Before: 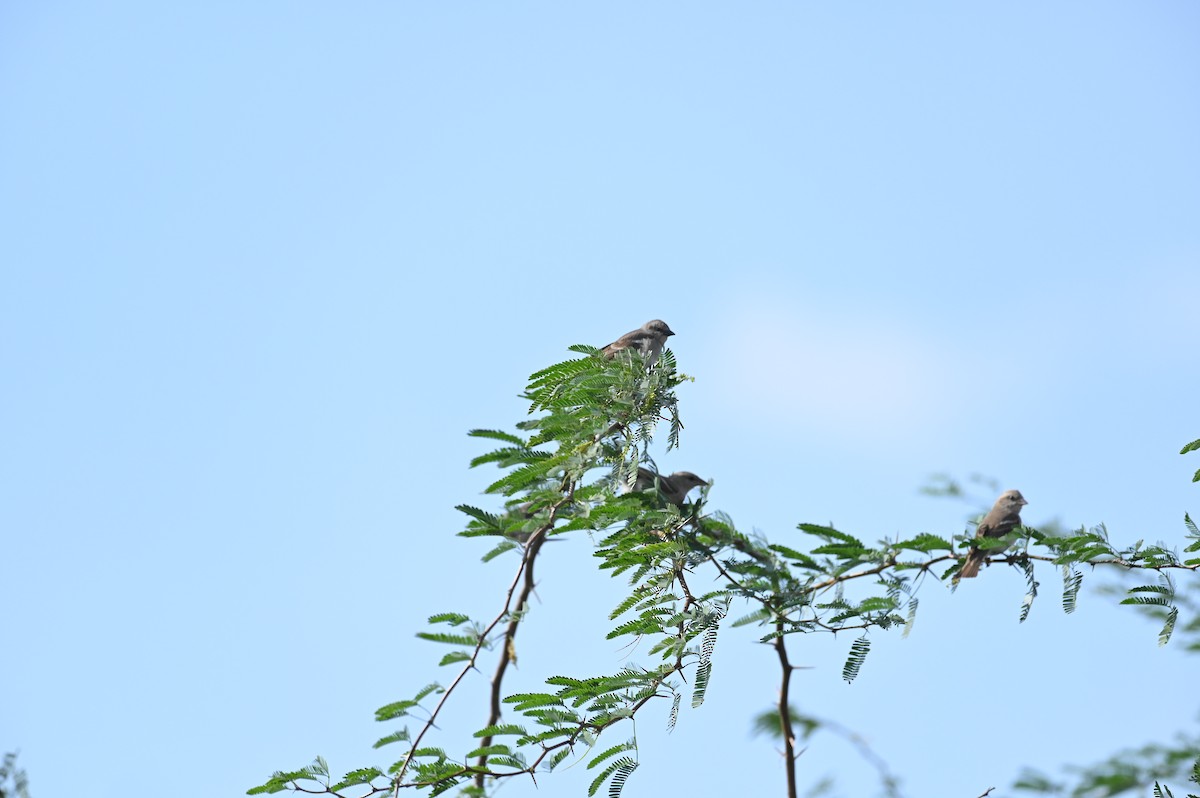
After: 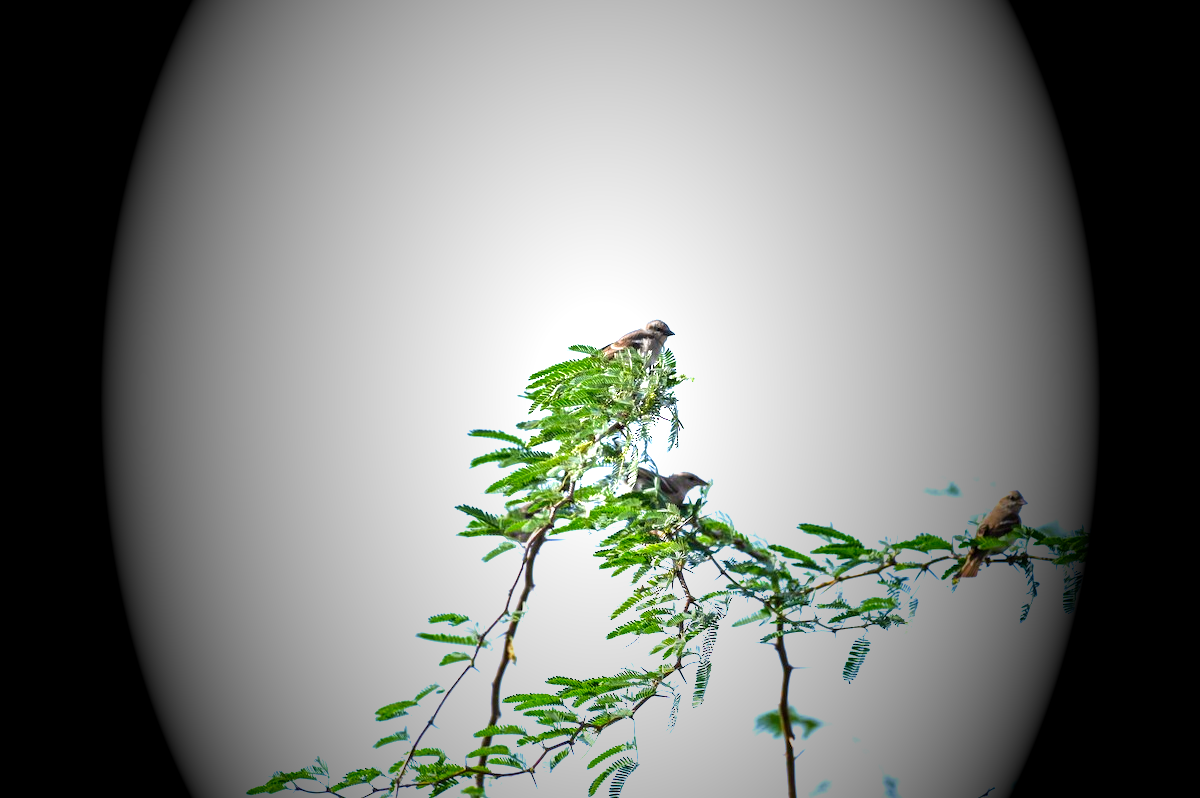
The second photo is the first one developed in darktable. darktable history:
velvia: strength 27%
contrast equalizer: octaves 7, y [[0.528, 0.548, 0.563, 0.562, 0.546, 0.526], [0.55 ×6], [0 ×6], [0 ×6], [0 ×6]]
local contrast: on, module defaults
exposure: black level correction 0.001, exposure 1.116 EV, compensate highlight preservation false
vignetting: fall-off start 15.9%, fall-off radius 100%, brightness -1, saturation 0.5, width/height ratio 0.719
